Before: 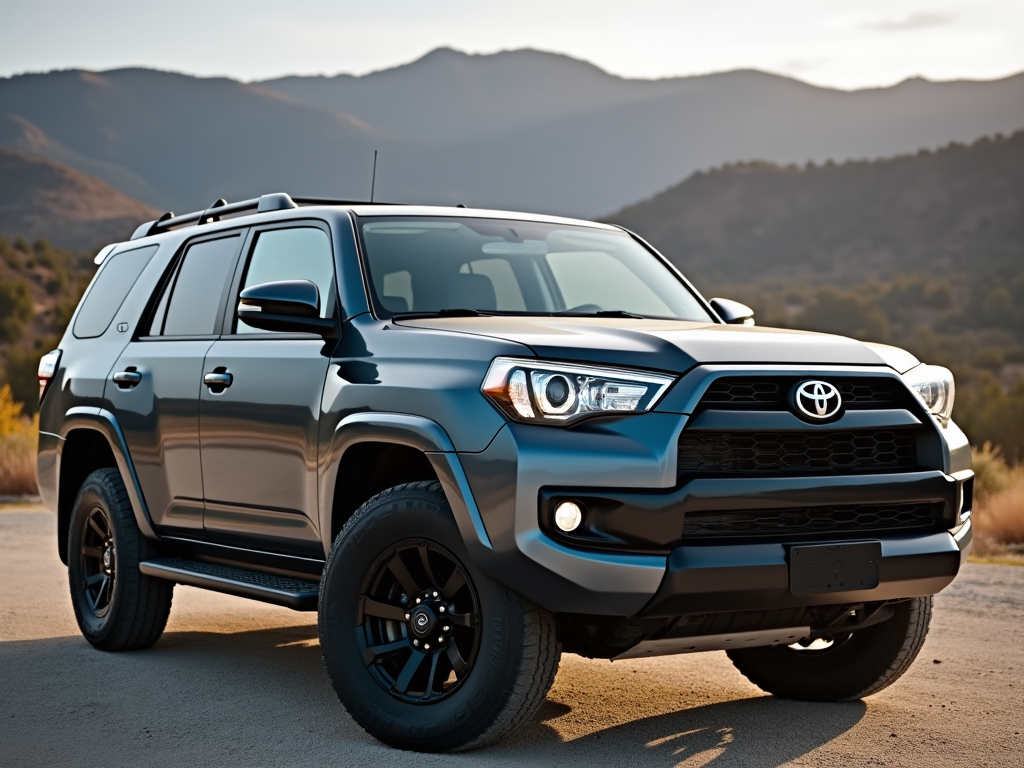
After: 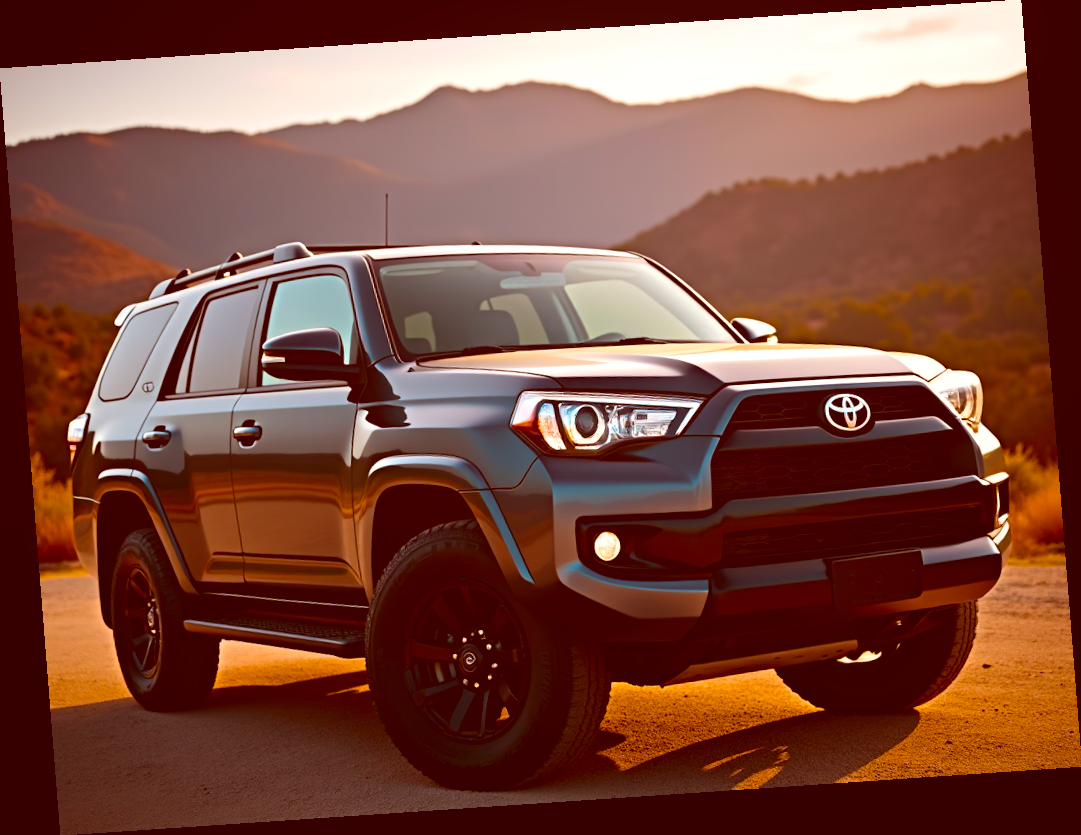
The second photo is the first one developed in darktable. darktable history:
rotate and perspective: rotation -4.2°, shear 0.006, automatic cropping off
local contrast: detail 69%
color correction: highlights a* 9.03, highlights b* 8.71, shadows a* 40, shadows b* 40, saturation 0.8
color balance rgb: linear chroma grading › shadows -40%, linear chroma grading › highlights 40%, linear chroma grading › global chroma 45%, linear chroma grading › mid-tones -30%, perceptual saturation grading › global saturation 55%, perceptual saturation grading › highlights -50%, perceptual saturation grading › mid-tones 40%, perceptual saturation grading › shadows 30%, perceptual brilliance grading › global brilliance 20%, perceptual brilliance grading › shadows -40%, global vibrance 35%
